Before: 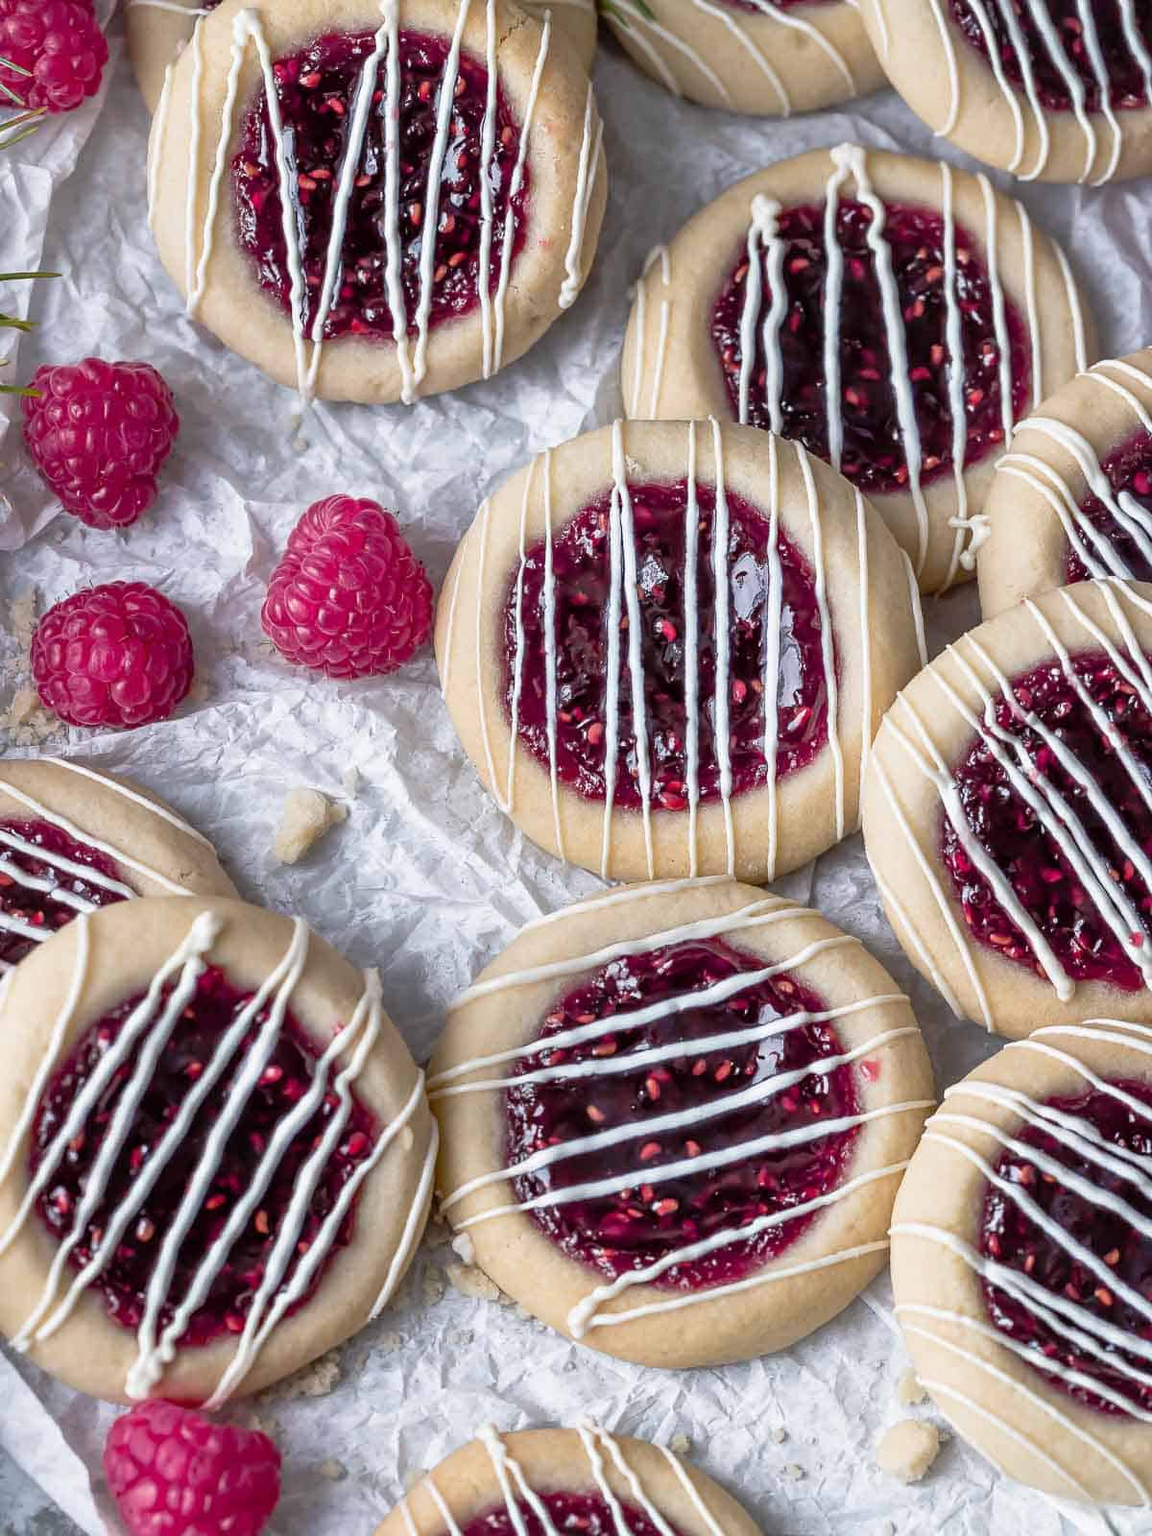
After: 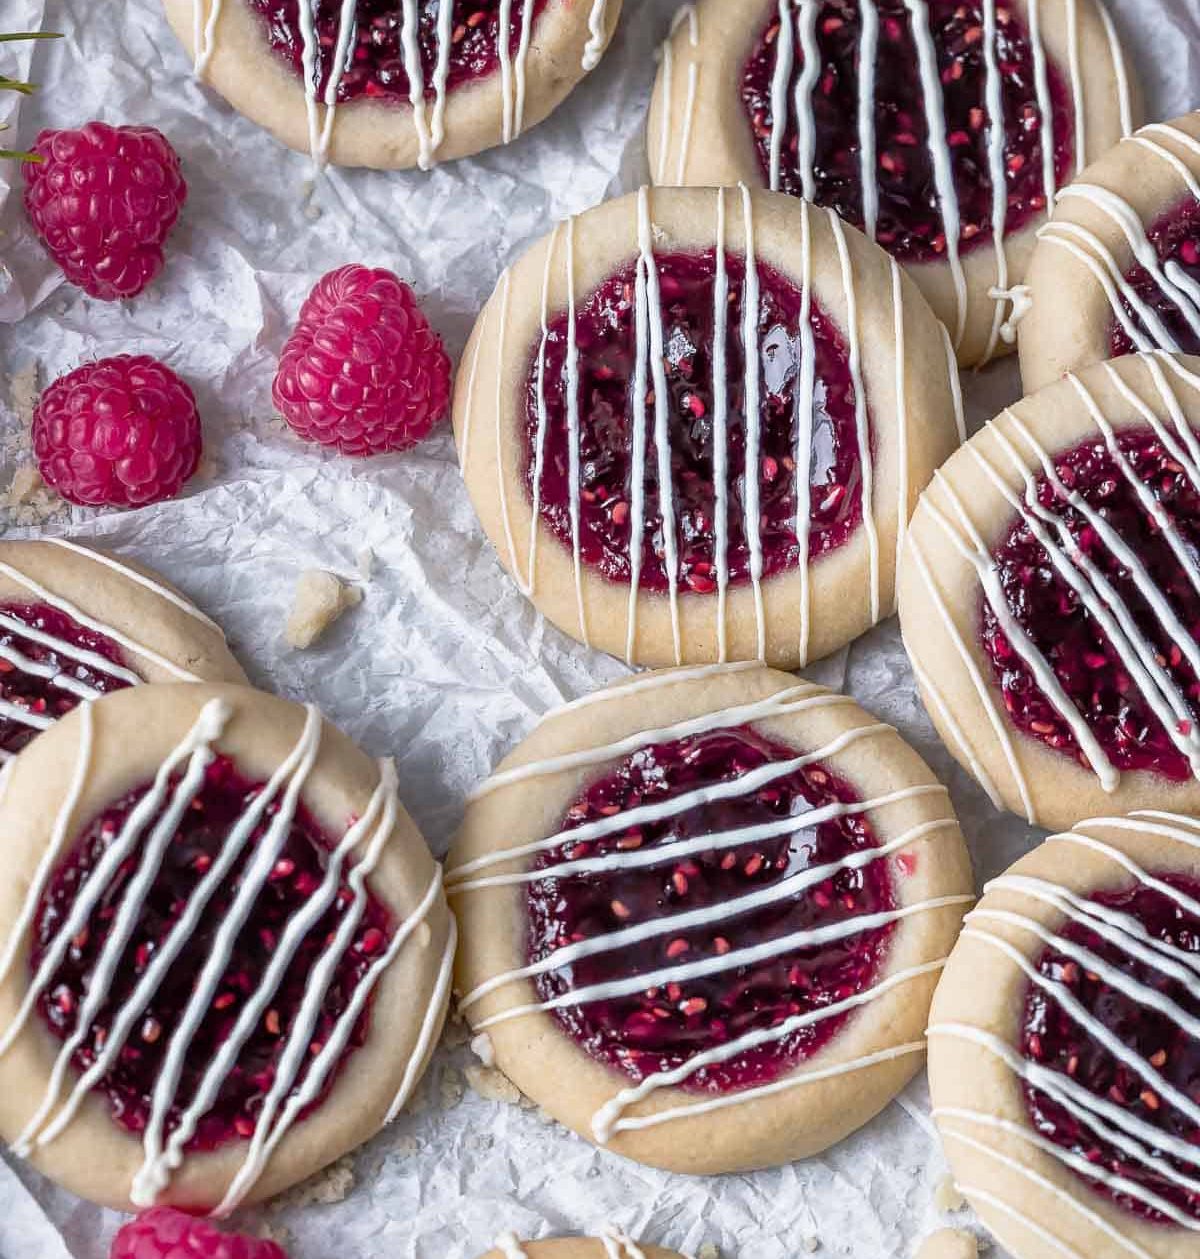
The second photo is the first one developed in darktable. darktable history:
crop and rotate: top 15.735%, bottom 5.533%
